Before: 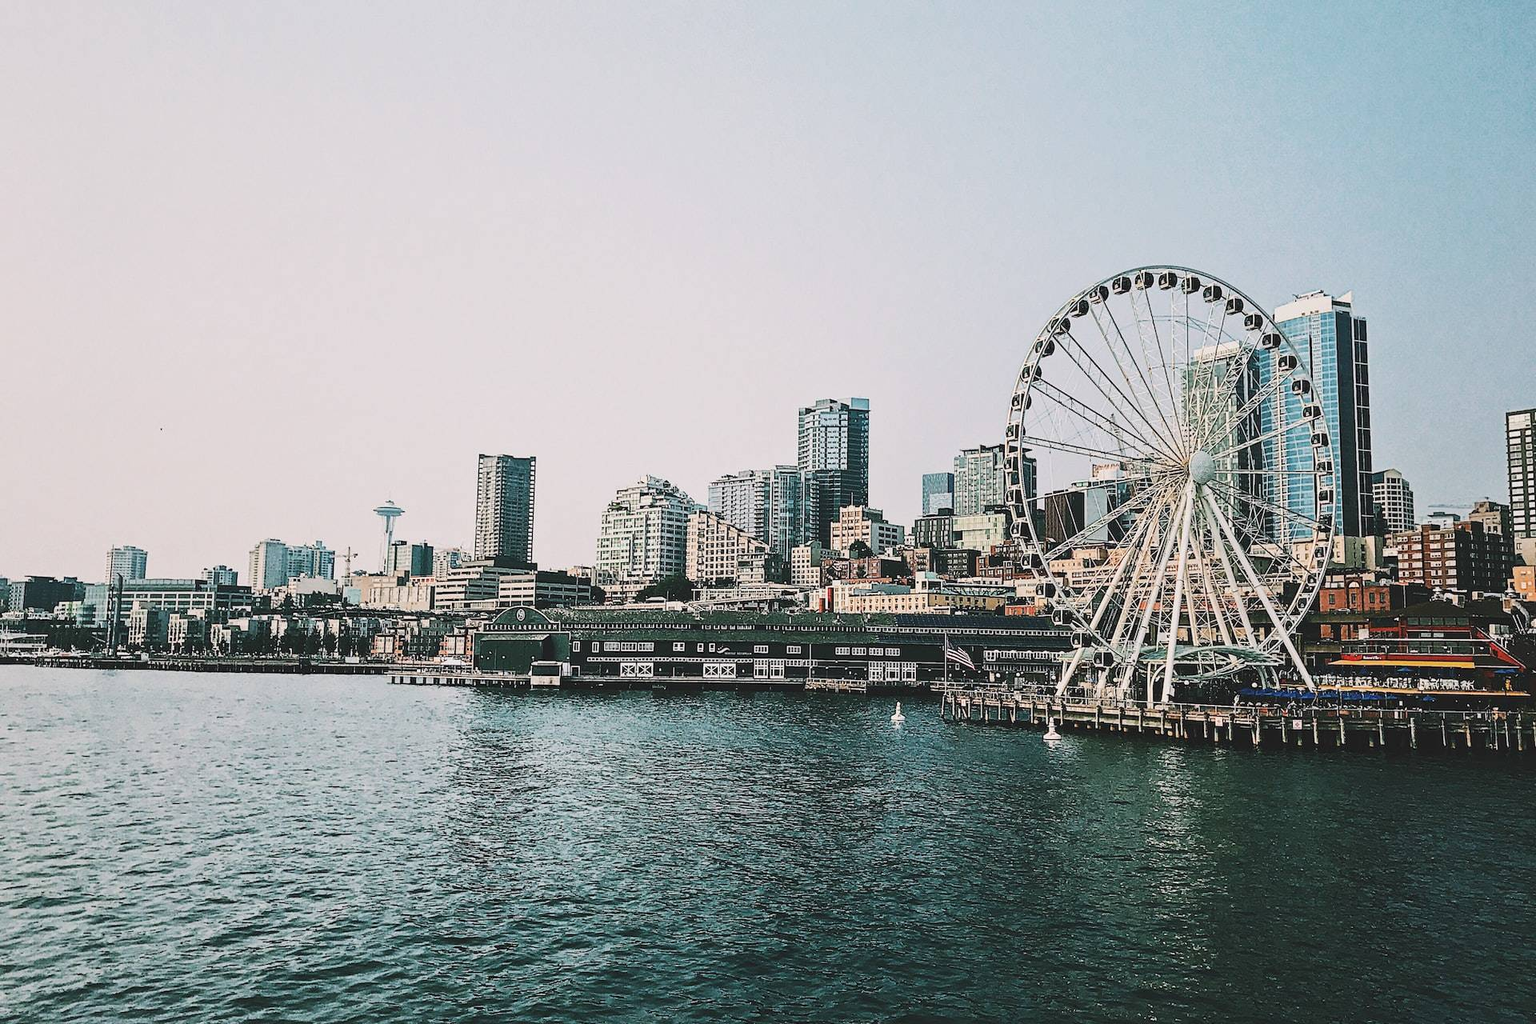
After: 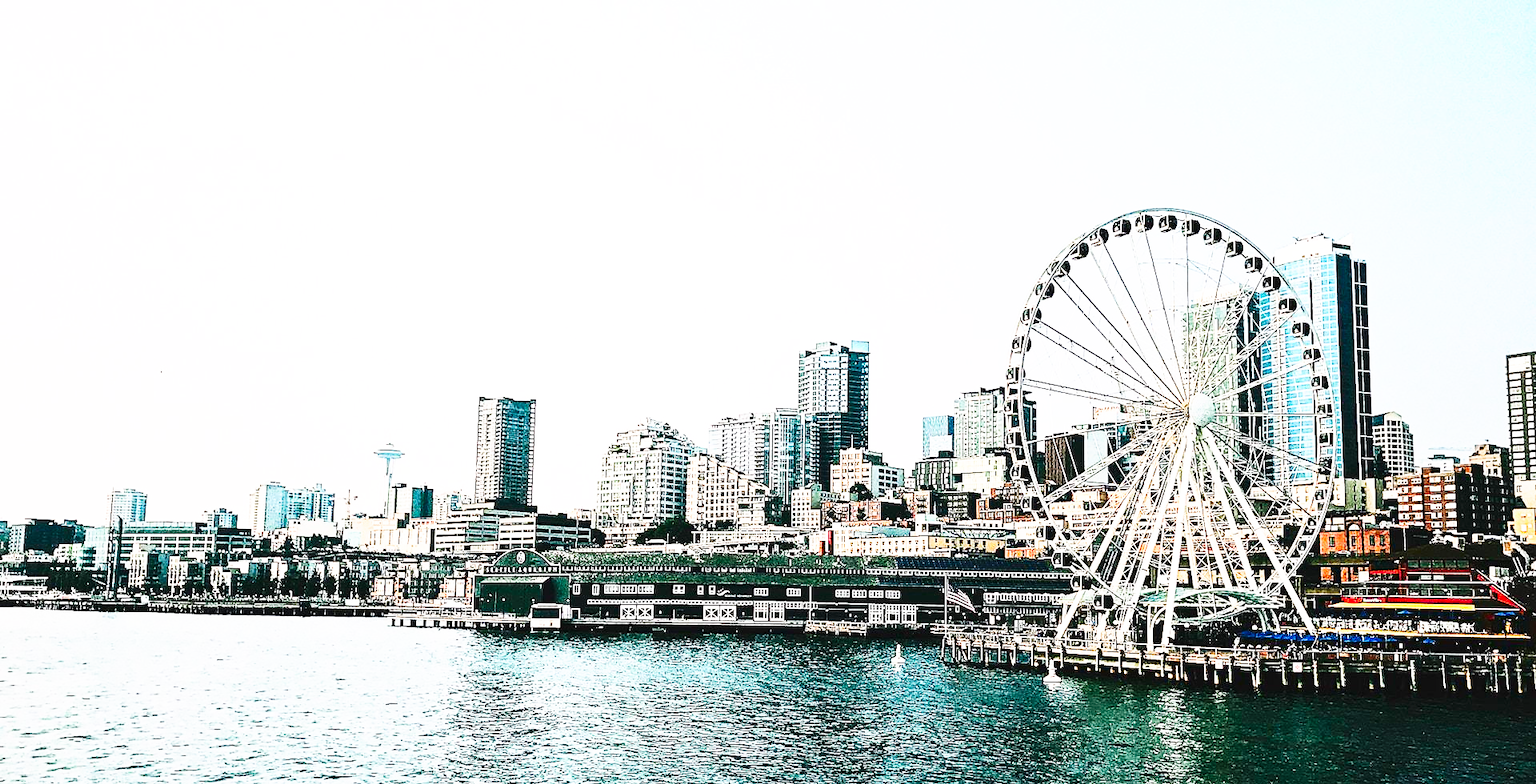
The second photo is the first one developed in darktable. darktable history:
tone equalizer: -8 EV -0.417 EV, -7 EV -0.389 EV, -6 EV -0.333 EV, -5 EV -0.222 EV, -3 EV 0.222 EV, -2 EV 0.333 EV, -1 EV 0.389 EV, +0 EV 0.417 EV, edges refinement/feathering 500, mask exposure compensation -1.57 EV, preserve details no
contrast brightness saturation: contrast 0.16, saturation 0.32
crop: top 5.667%, bottom 17.637%
base curve: curves: ch0 [(0, 0) (0.007, 0.004) (0.027, 0.03) (0.046, 0.07) (0.207, 0.54) (0.442, 0.872) (0.673, 0.972) (1, 1)], preserve colors none
